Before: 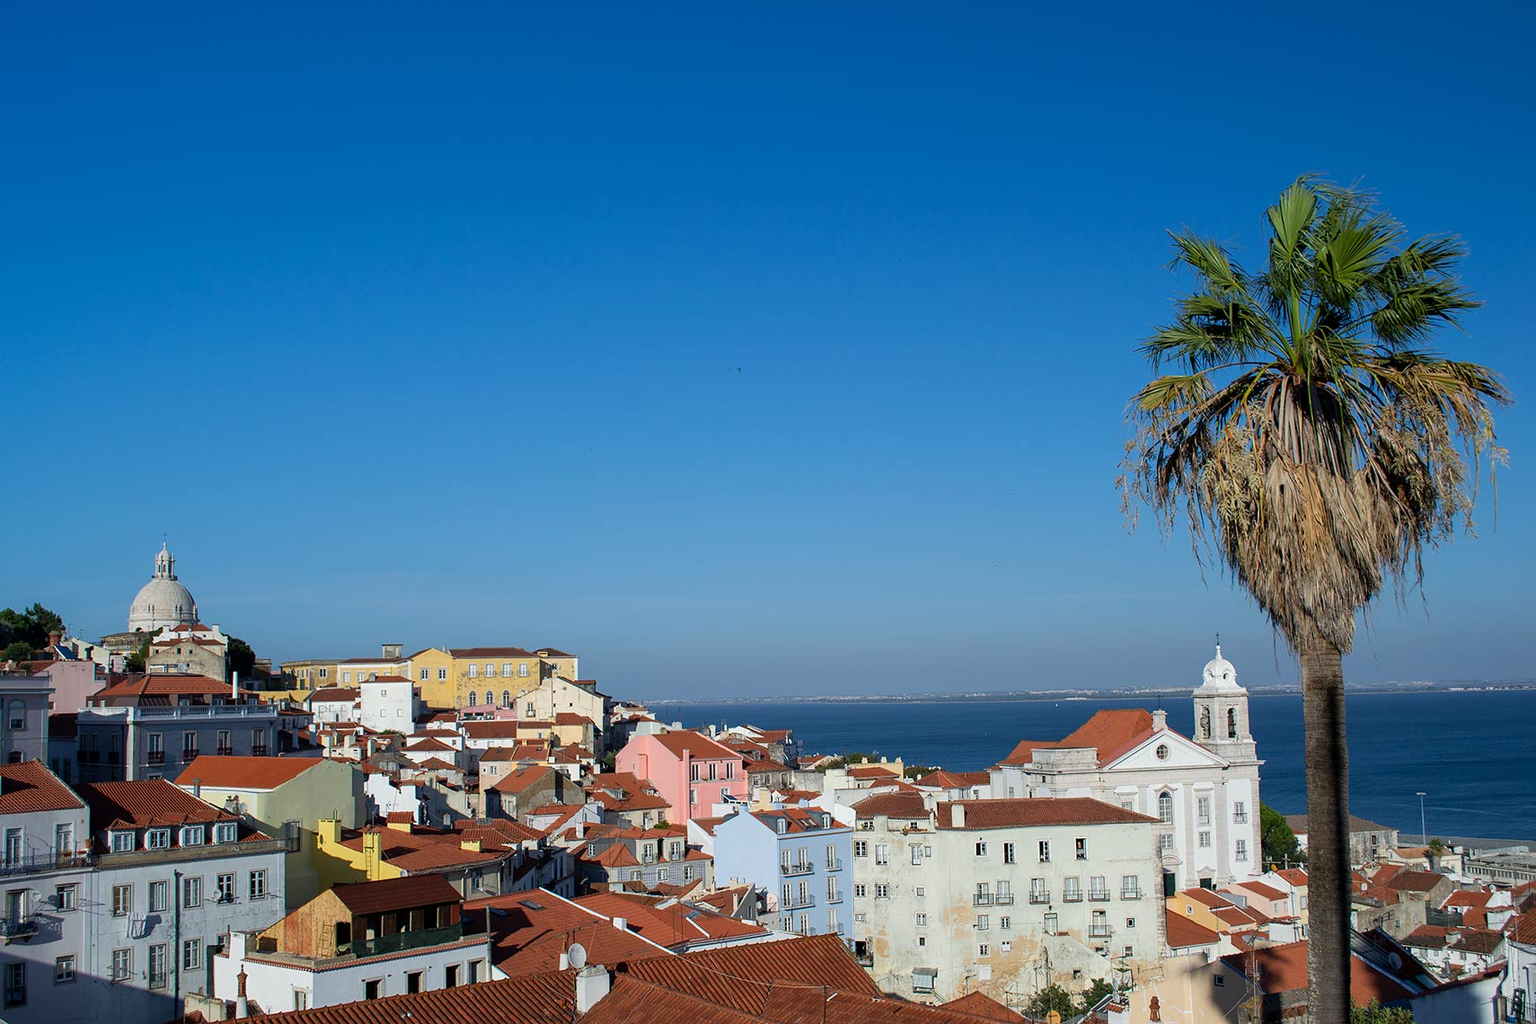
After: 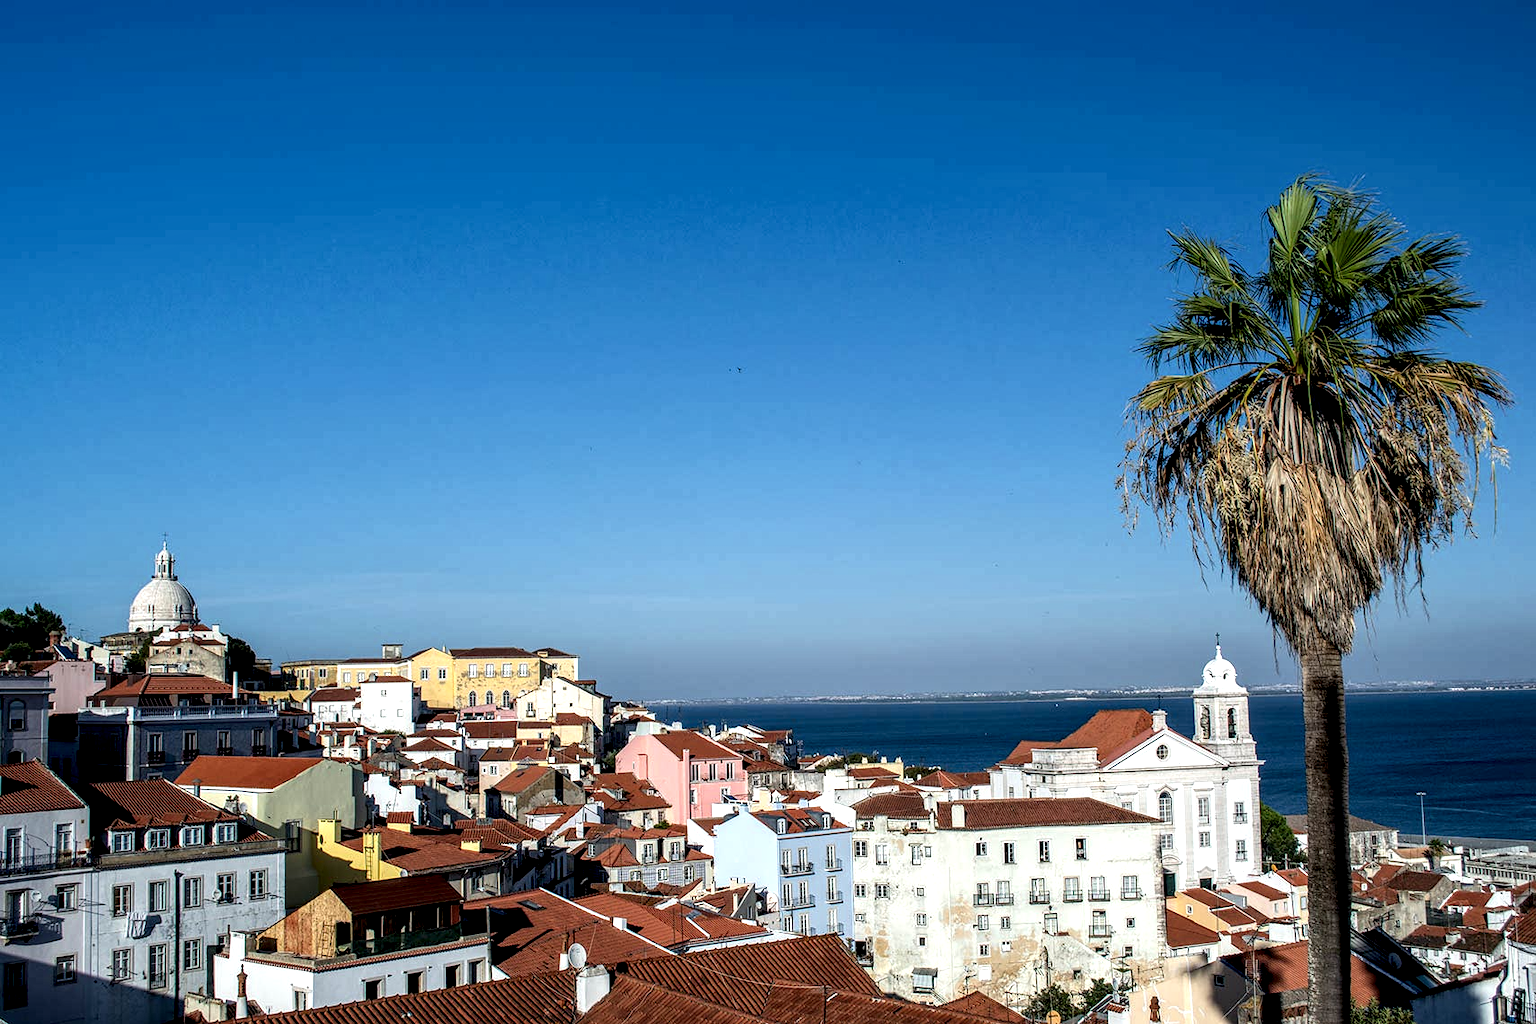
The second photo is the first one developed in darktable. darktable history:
local contrast: detail 202%
